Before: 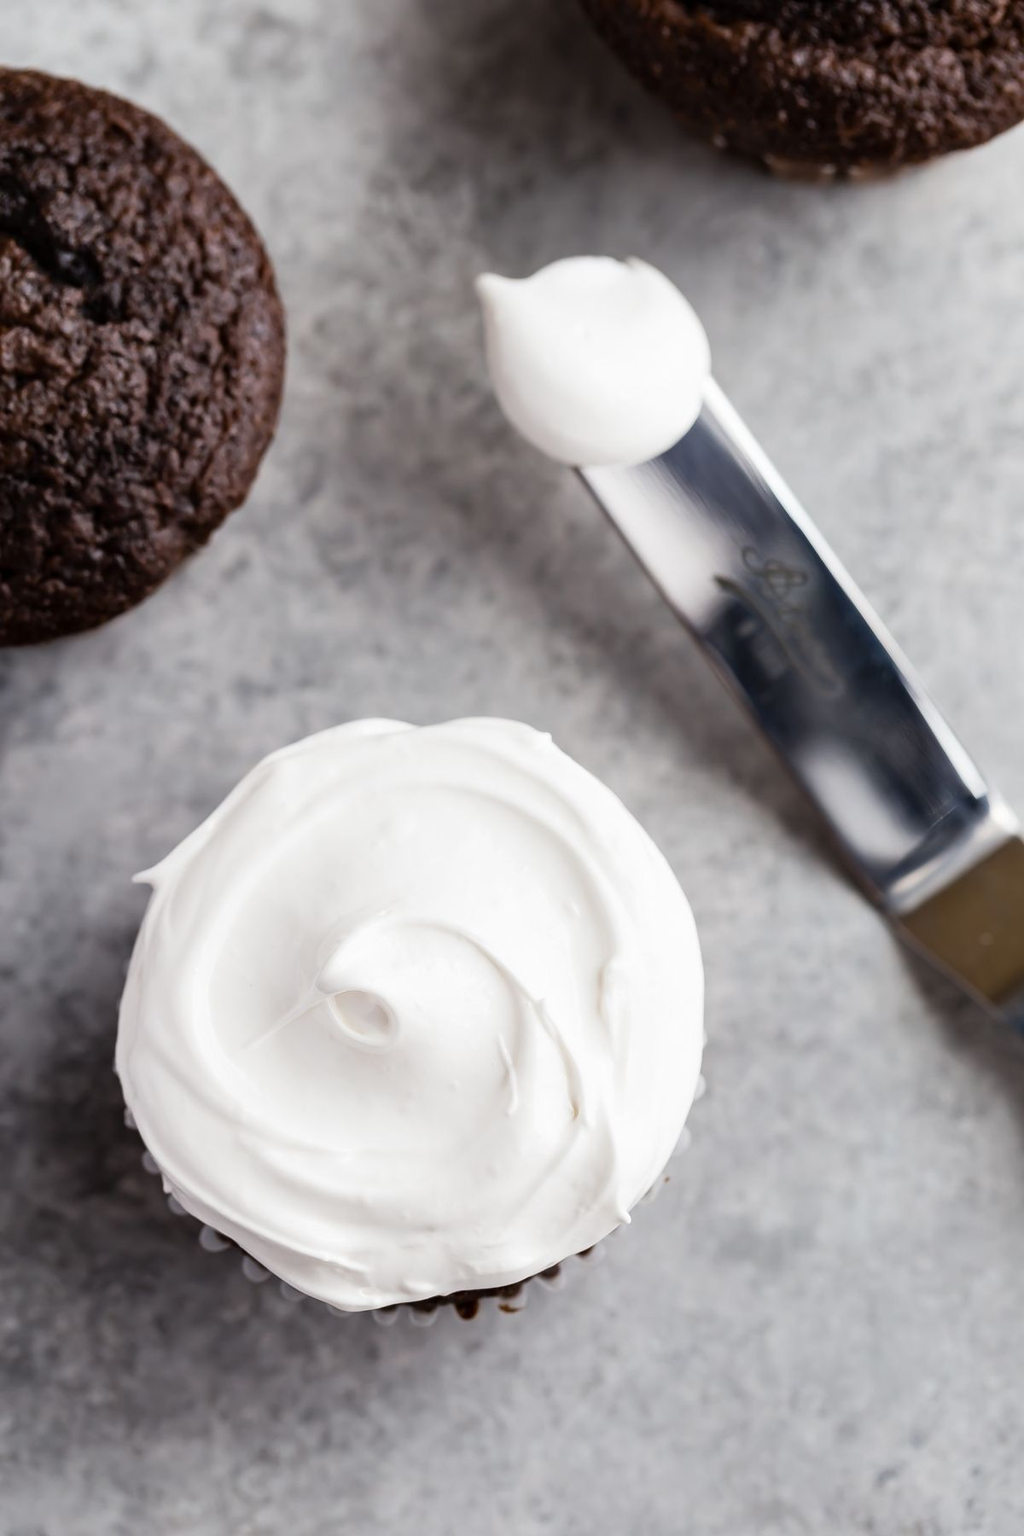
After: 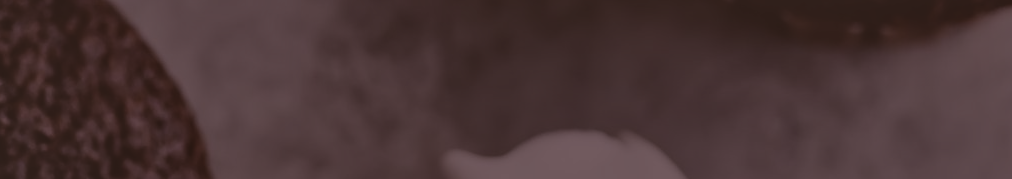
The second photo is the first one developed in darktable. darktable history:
filmic rgb: middle gray luminance 29%, black relative exposure -10.3 EV, white relative exposure 5.5 EV, threshold 6 EV, target black luminance 0%, hardness 3.95, latitude 2.04%, contrast 1.132, highlights saturation mix 5%, shadows ↔ highlights balance 15.11%, preserve chrominance no, color science v3 (2019), use custom middle-gray values true, iterations of high-quality reconstruction 0, enable highlight reconstruction true
exposure: black level correction -0.087, compensate highlight preservation false
color balance rgb: perceptual brilliance grading › global brilliance -48.39%
white balance: red 1.042, blue 1.17
contrast brightness saturation: saturation -0.17
tone equalizer: -8 EV 2 EV, -7 EV 2 EV, -6 EV 2 EV, -5 EV 2 EV, -4 EV 2 EV, -3 EV 1.5 EV, -2 EV 1 EV, -1 EV 0.5 EV
crop and rotate: left 9.644%, top 9.491%, right 6.021%, bottom 80.509%
color correction: highlights a* 10.21, highlights b* 9.79, shadows a* 8.61, shadows b* 7.88, saturation 0.8
